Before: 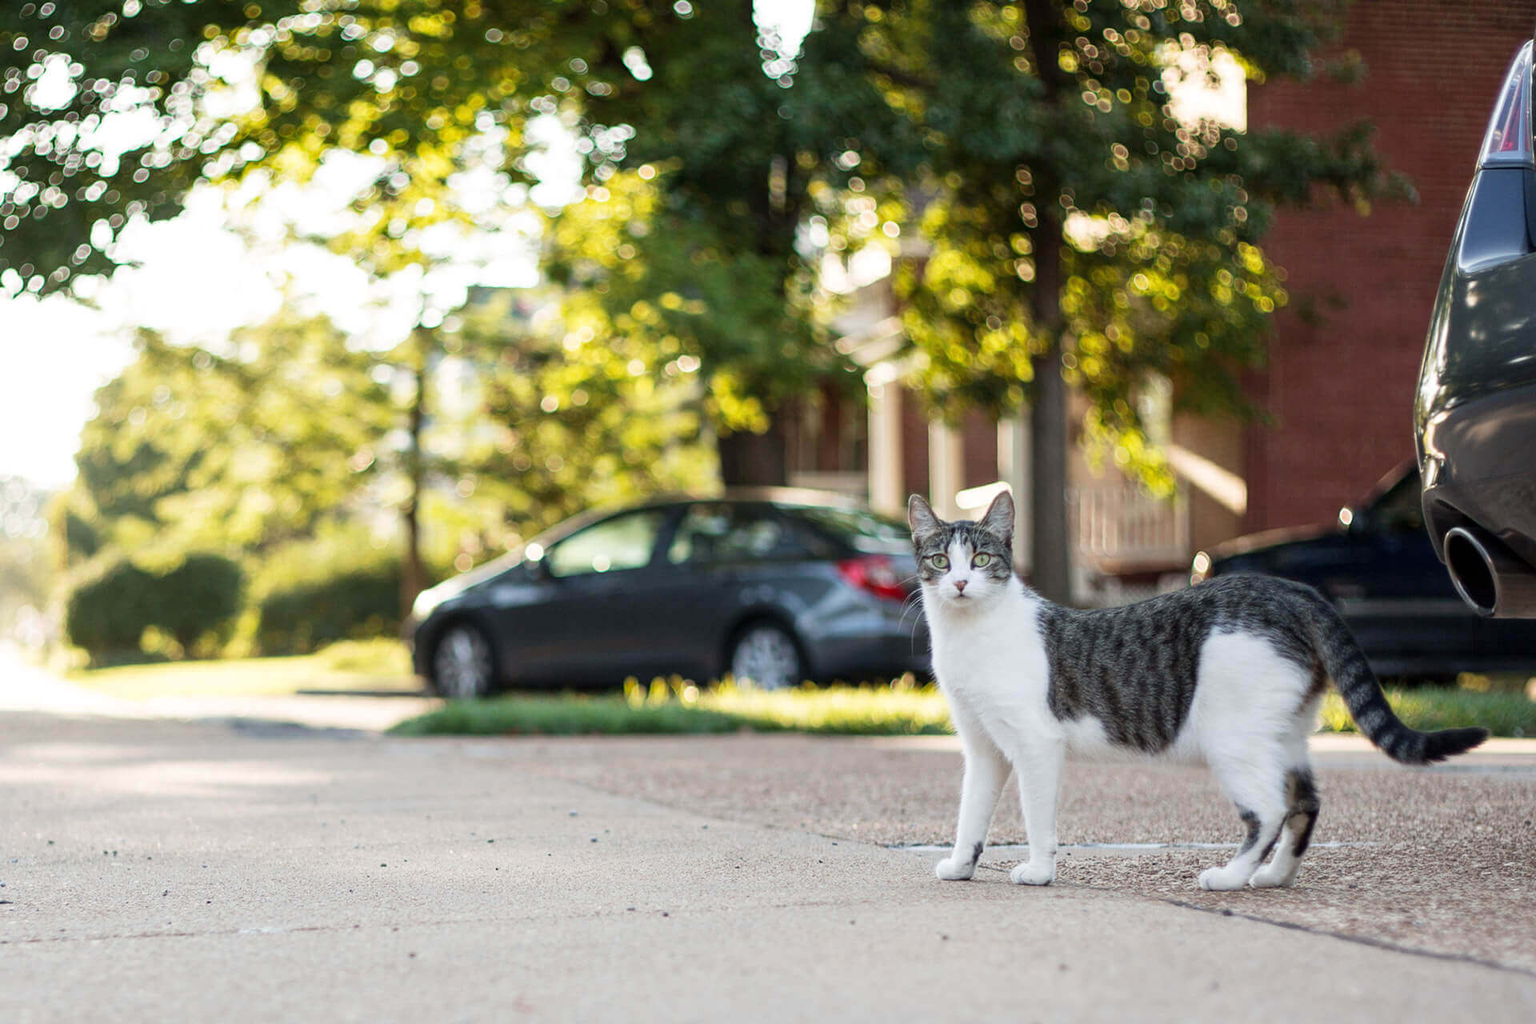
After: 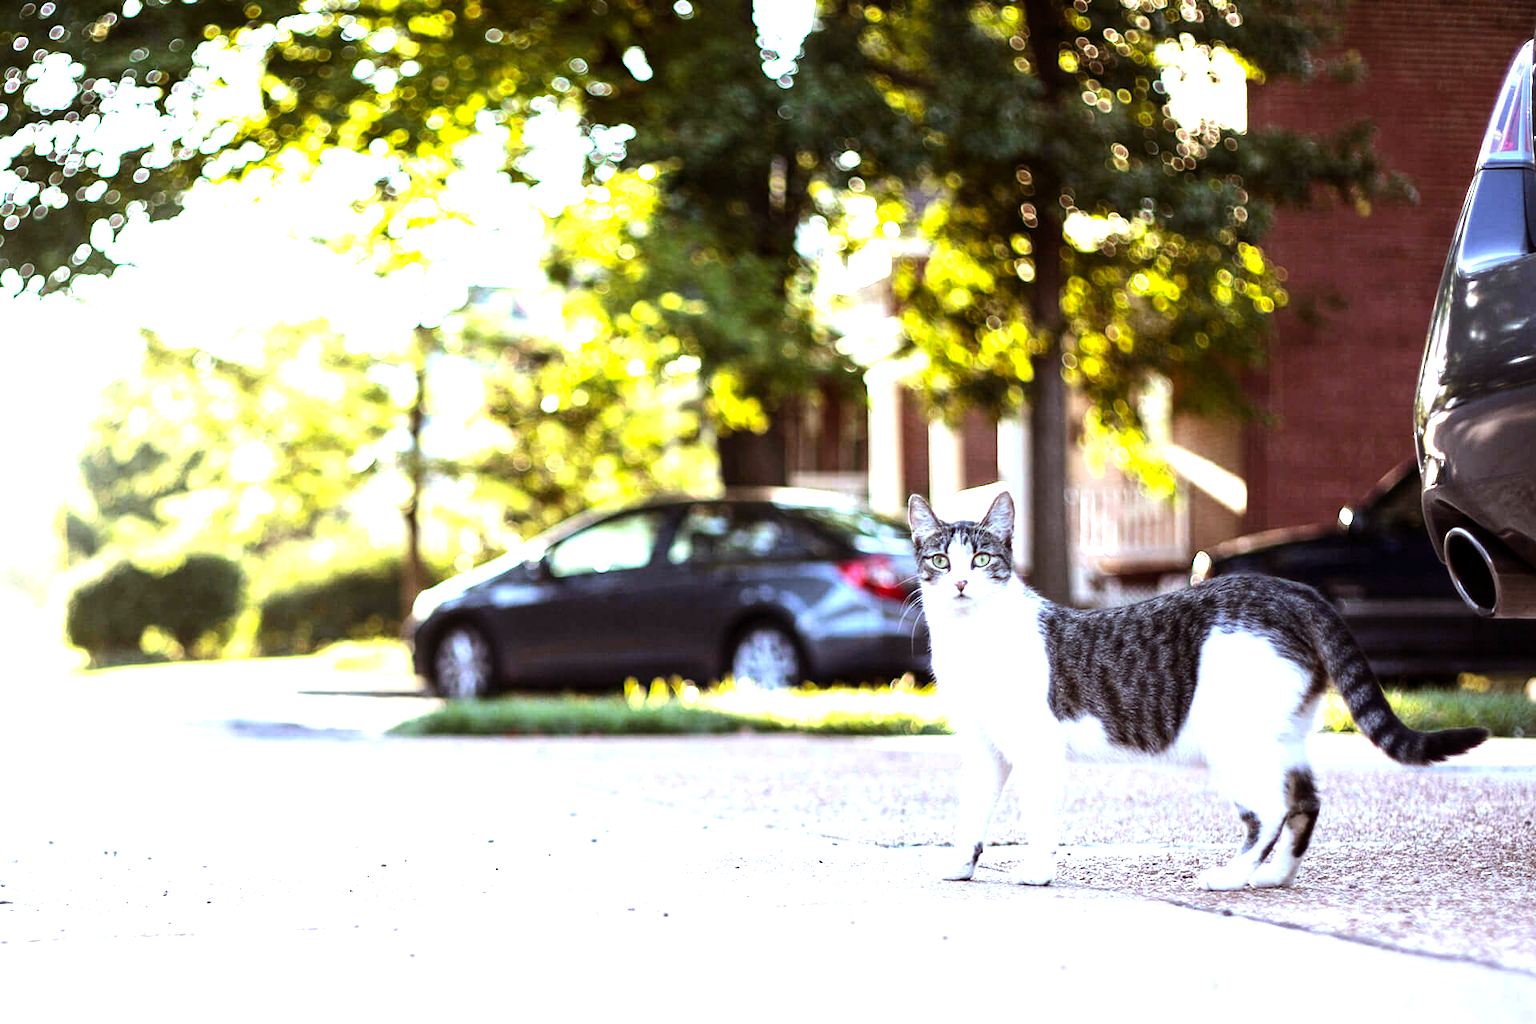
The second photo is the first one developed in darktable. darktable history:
exposure: exposure 0.566 EV, compensate highlight preservation false
rgb levels: mode RGB, independent channels, levels [[0, 0.5, 1], [0, 0.521, 1], [0, 0.536, 1]]
tone equalizer: -8 EV -0.75 EV, -7 EV -0.7 EV, -6 EV -0.6 EV, -5 EV -0.4 EV, -3 EV 0.4 EV, -2 EV 0.6 EV, -1 EV 0.7 EV, +0 EV 0.75 EV, edges refinement/feathering 500, mask exposure compensation -1.57 EV, preserve details no
white balance: red 0.948, green 1.02, blue 1.176
